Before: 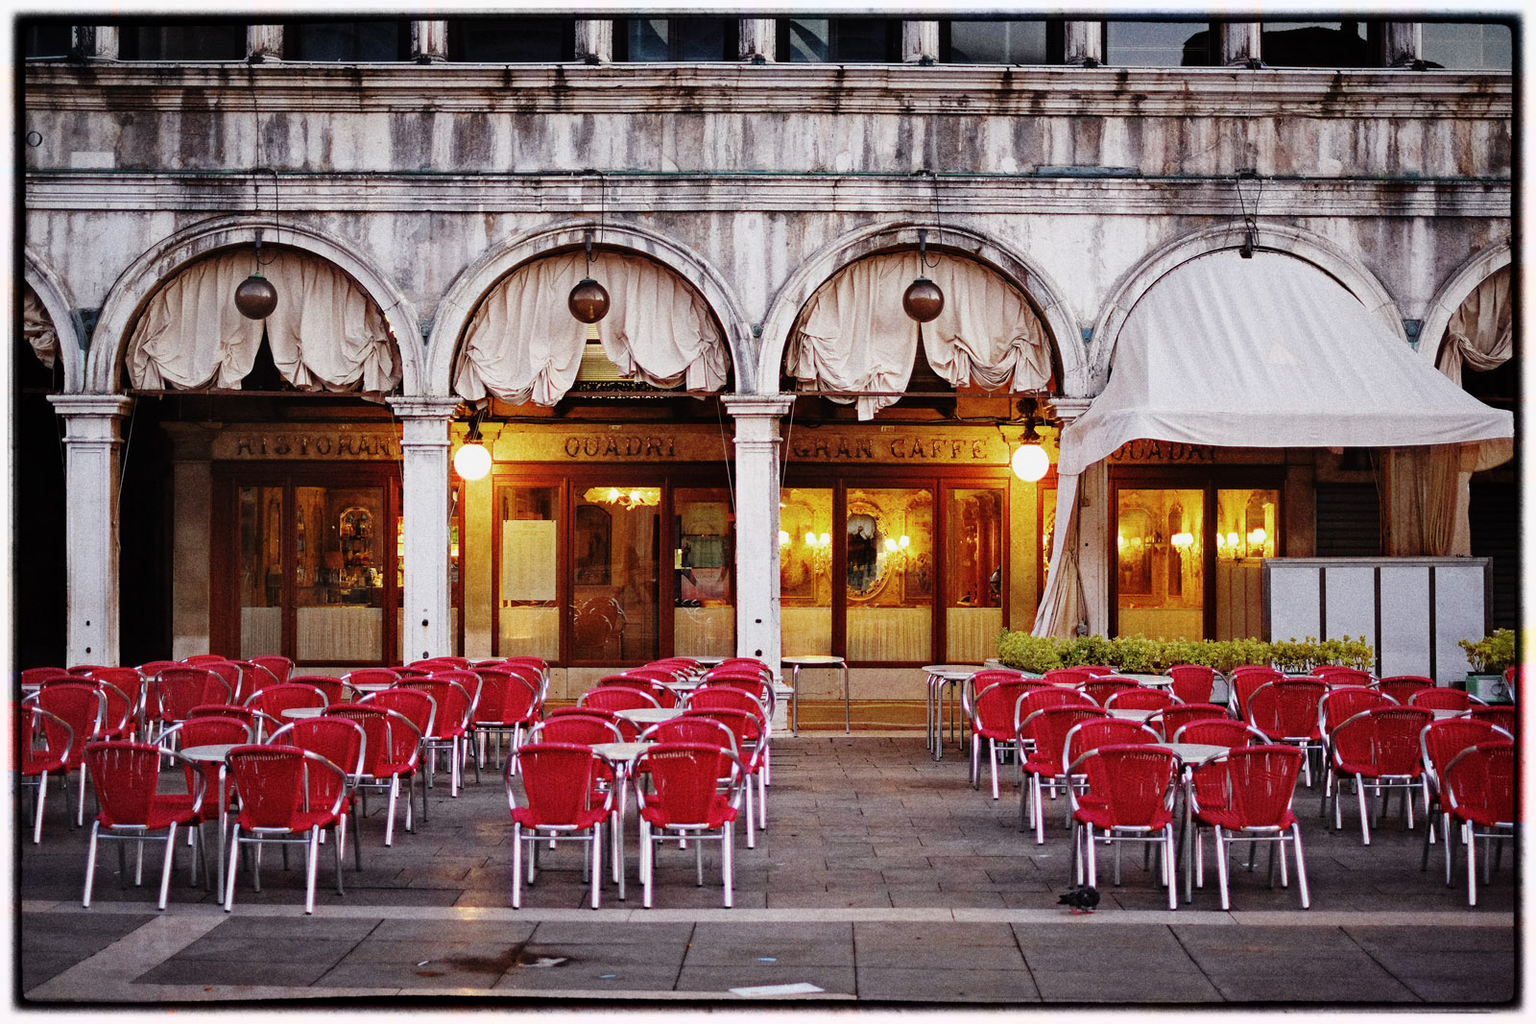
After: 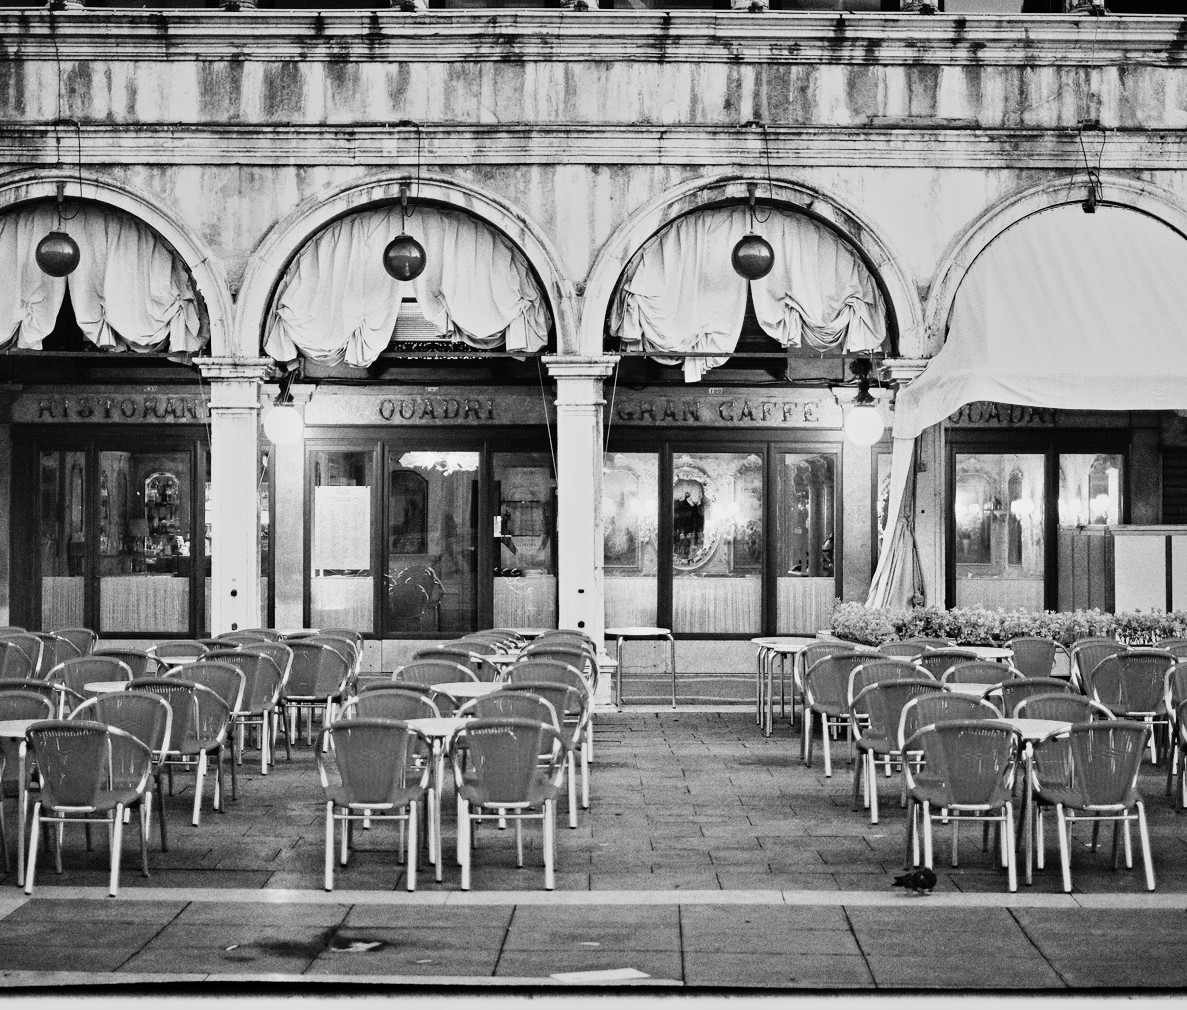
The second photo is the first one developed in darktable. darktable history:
color calibration: illuminant F (fluorescent), F source F9 (Cool White Deluxe 4150 K) – high CRI, x 0.374, y 0.373, temperature 4158.34 K
crop and rotate: left 13.15%, top 5.251%, right 12.609%
monochrome: a 26.22, b 42.67, size 0.8
tone curve: curves: ch0 [(0, 0) (0.093, 0.104) (0.226, 0.291) (0.327, 0.431) (0.471, 0.648) (0.759, 0.926) (1, 1)], color space Lab, linked channels, preserve colors none
